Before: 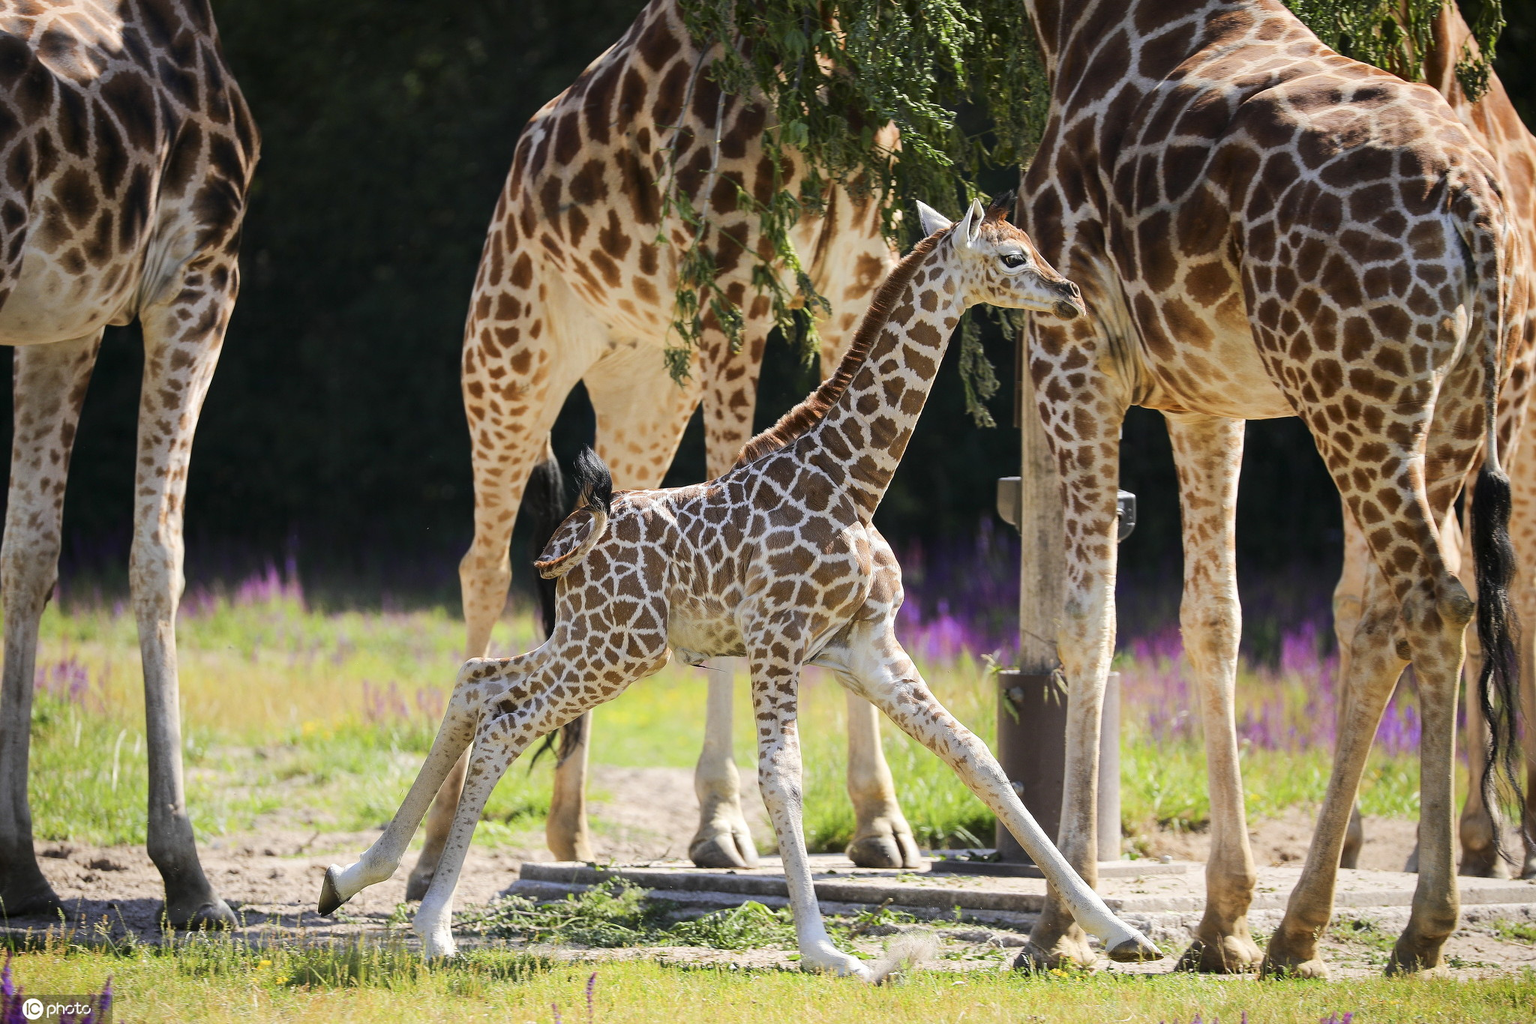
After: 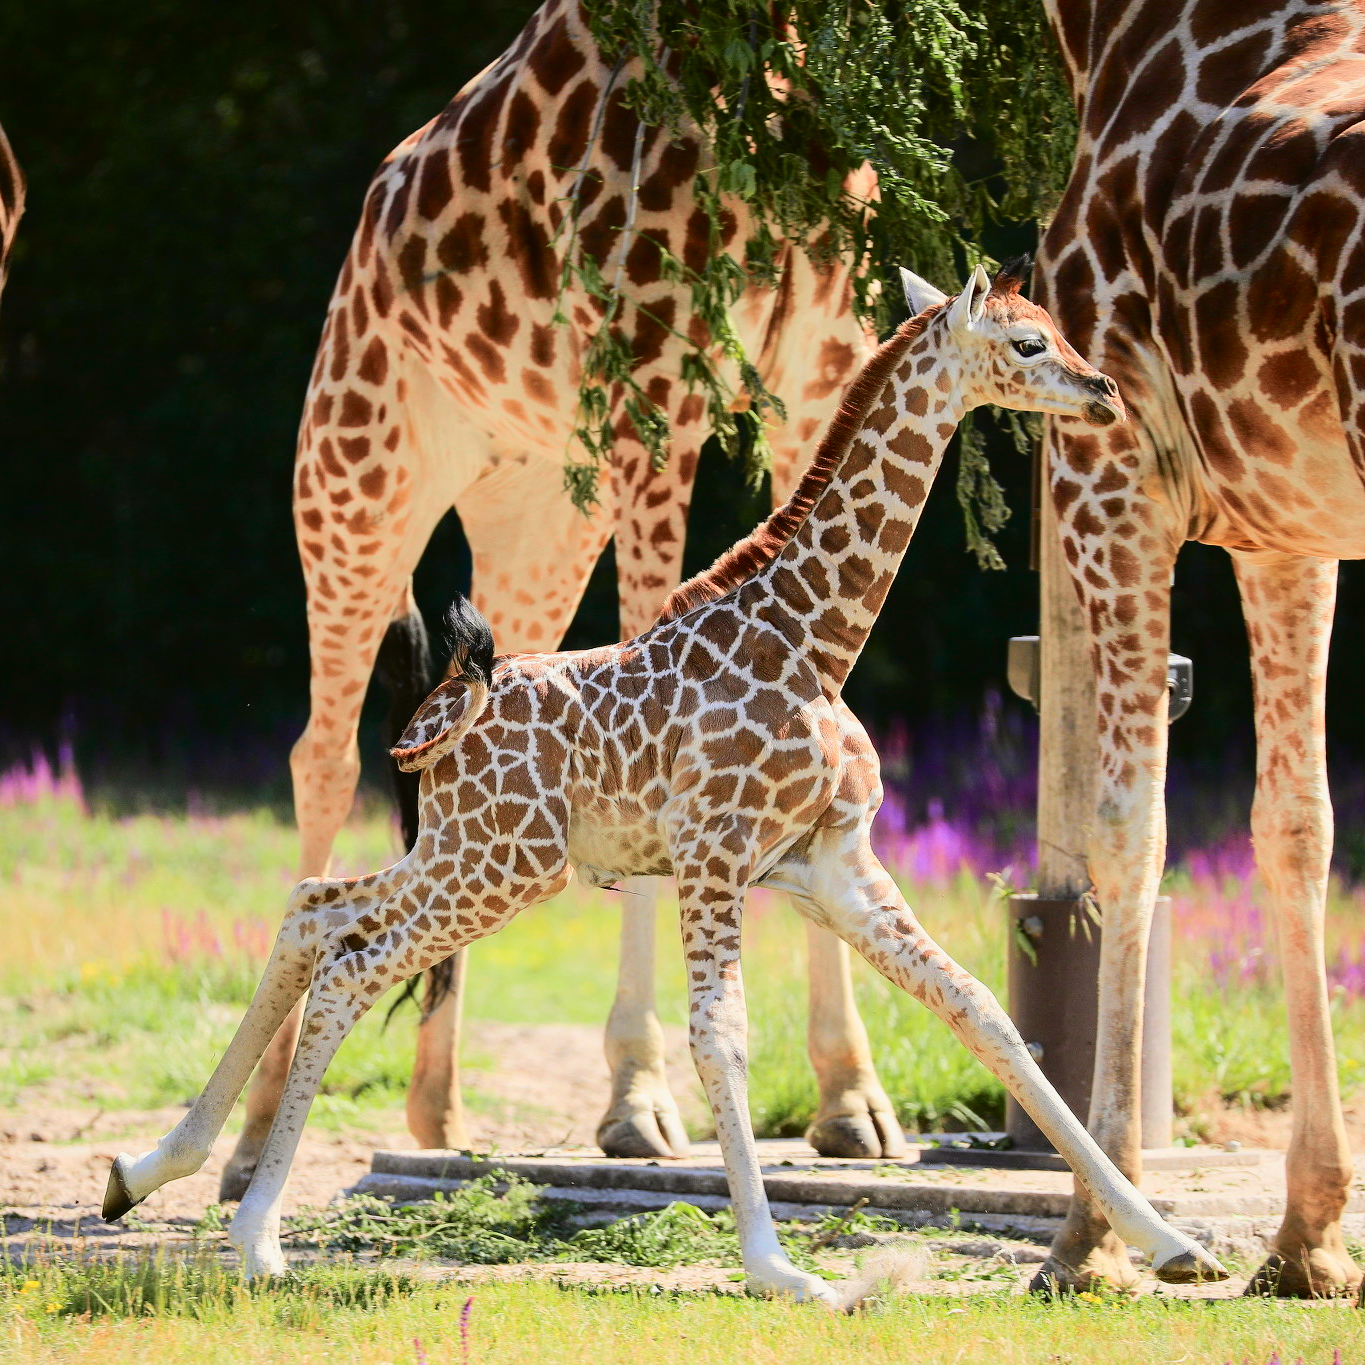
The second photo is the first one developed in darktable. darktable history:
crop and rotate: left 15.754%, right 17.579%
tone curve: curves: ch0 [(0, 0.021) (0.049, 0.044) (0.152, 0.14) (0.328, 0.377) (0.473, 0.543) (0.641, 0.705) (0.868, 0.887) (1, 0.969)]; ch1 [(0, 0) (0.302, 0.331) (0.427, 0.433) (0.472, 0.47) (0.502, 0.503) (0.522, 0.526) (0.564, 0.591) (0.602, 0.632) (0.677, 0.701) (0.859, 0.885) (1, 1)]; ch2 [(0, 0) (0.33, 0.301) (0.447, 0.44) (0.487, 0.496) (0.502, 0.516) (0.535, 0.554) (0.565, 0.598) (0.618, 0.629) (1, 1)], color space Lab, independent channels, preserve colors none
